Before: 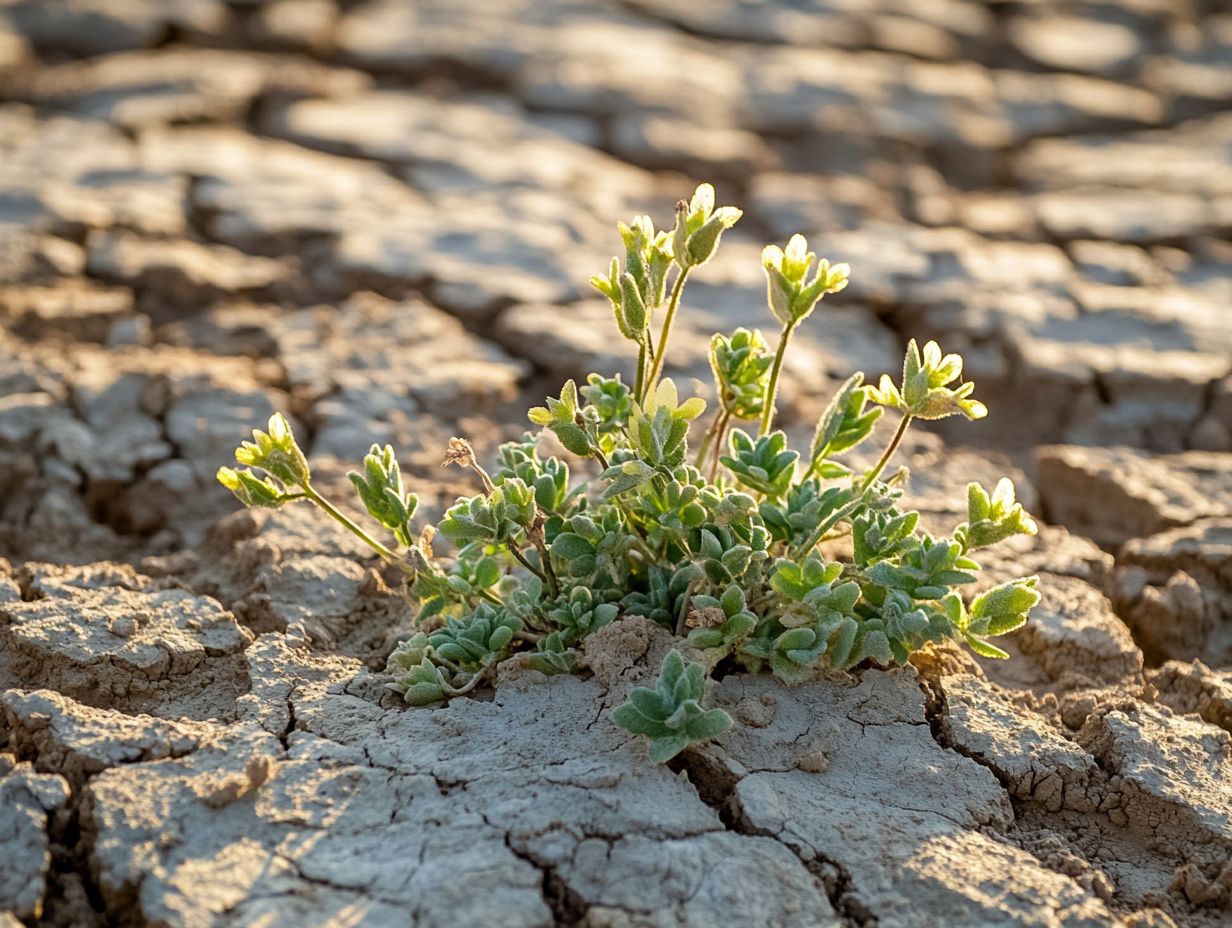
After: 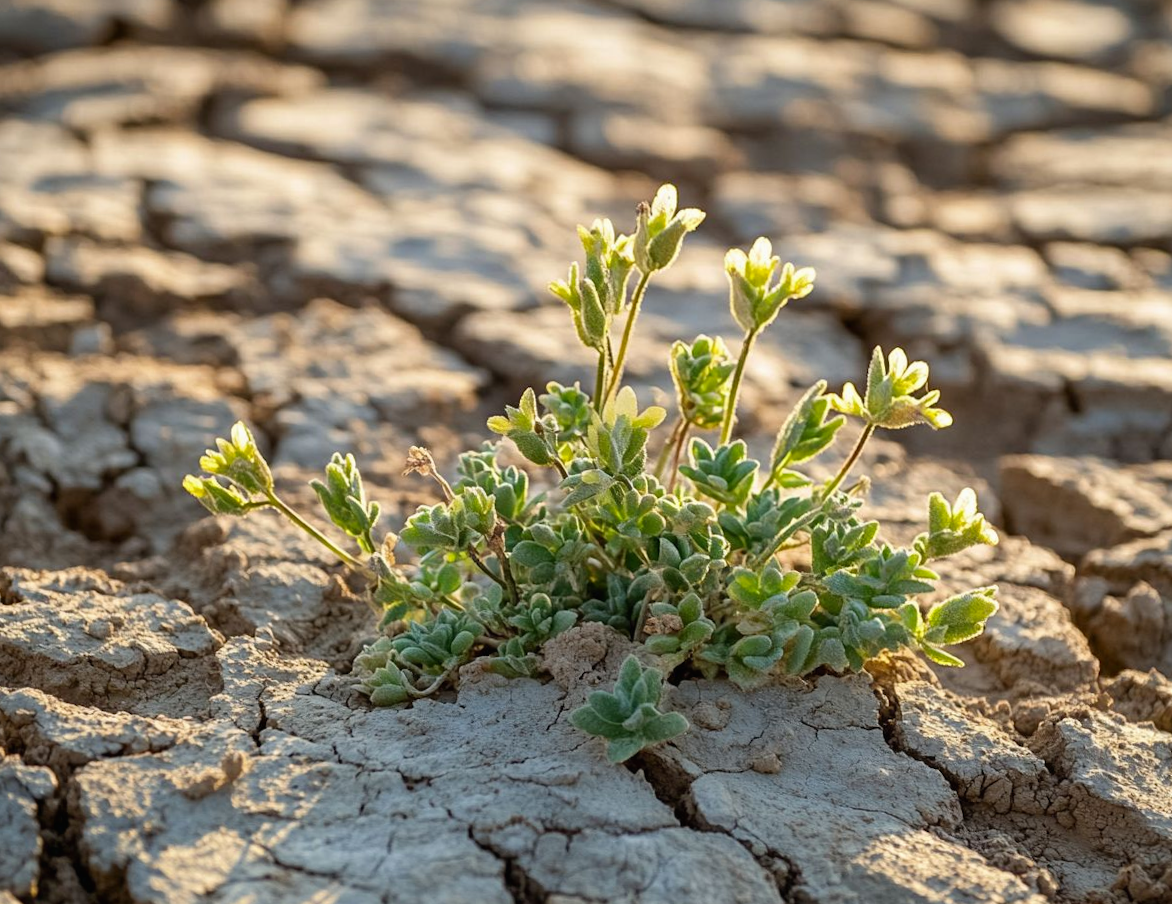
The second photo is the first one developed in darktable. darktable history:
contrast brightness saturation: contrast -0.02, brightness -0.01, saturation 0.03
rotate and perspective: rotation 0.074°, lens shift (vertical) 0.096, lens shift (horizontal) -0.041, crop left 0.043, crop right 0.952, crop top 0.024, crop bottom 0.979
